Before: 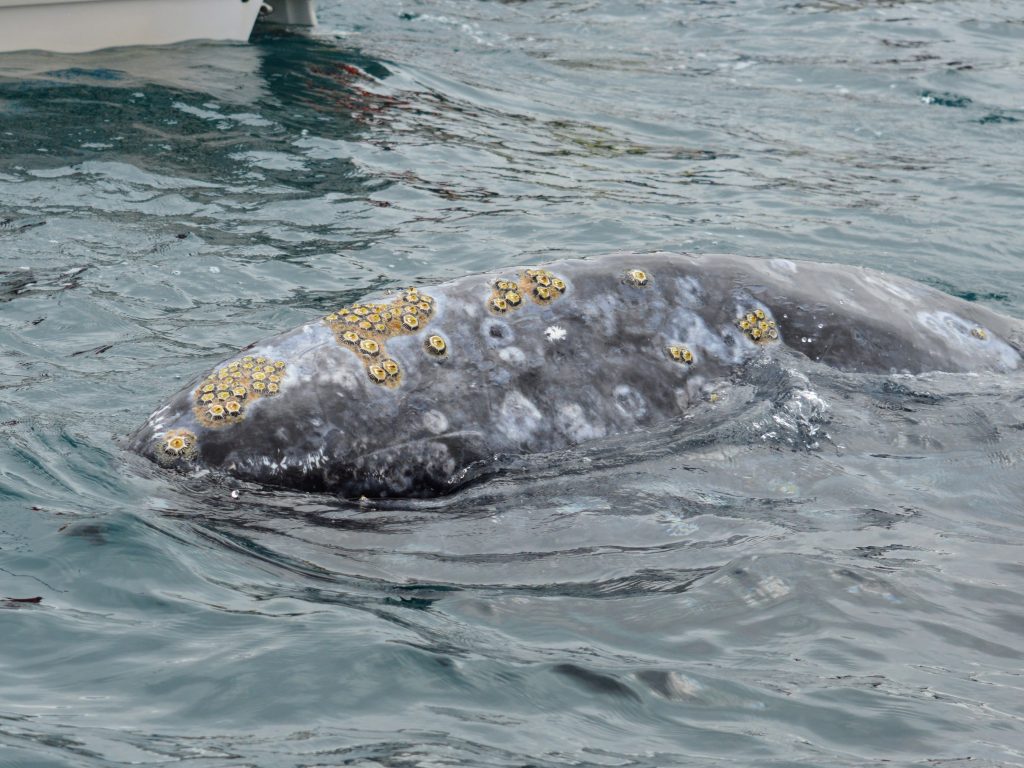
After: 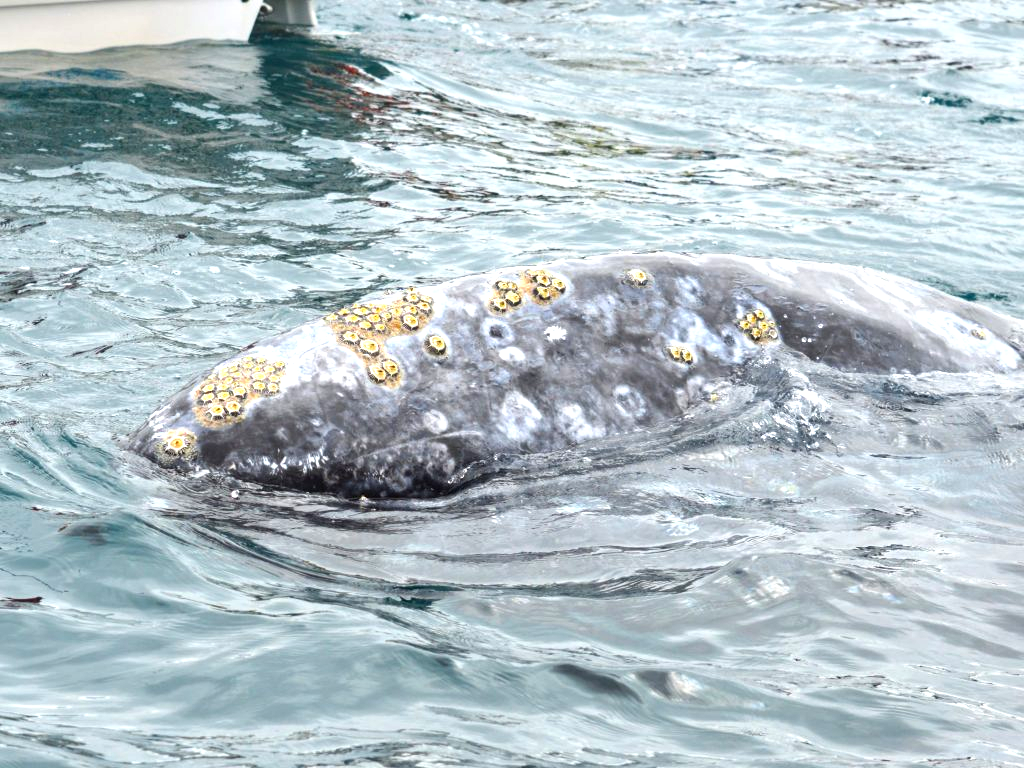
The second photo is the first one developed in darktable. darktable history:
exposure: black level correction 0, exposure 1.125 EV, compensate highlight preservation false
shadows and highlights: shadows 36.89, highlights -27.45, highlights color adjustment 89.56%, soften with gaussian
